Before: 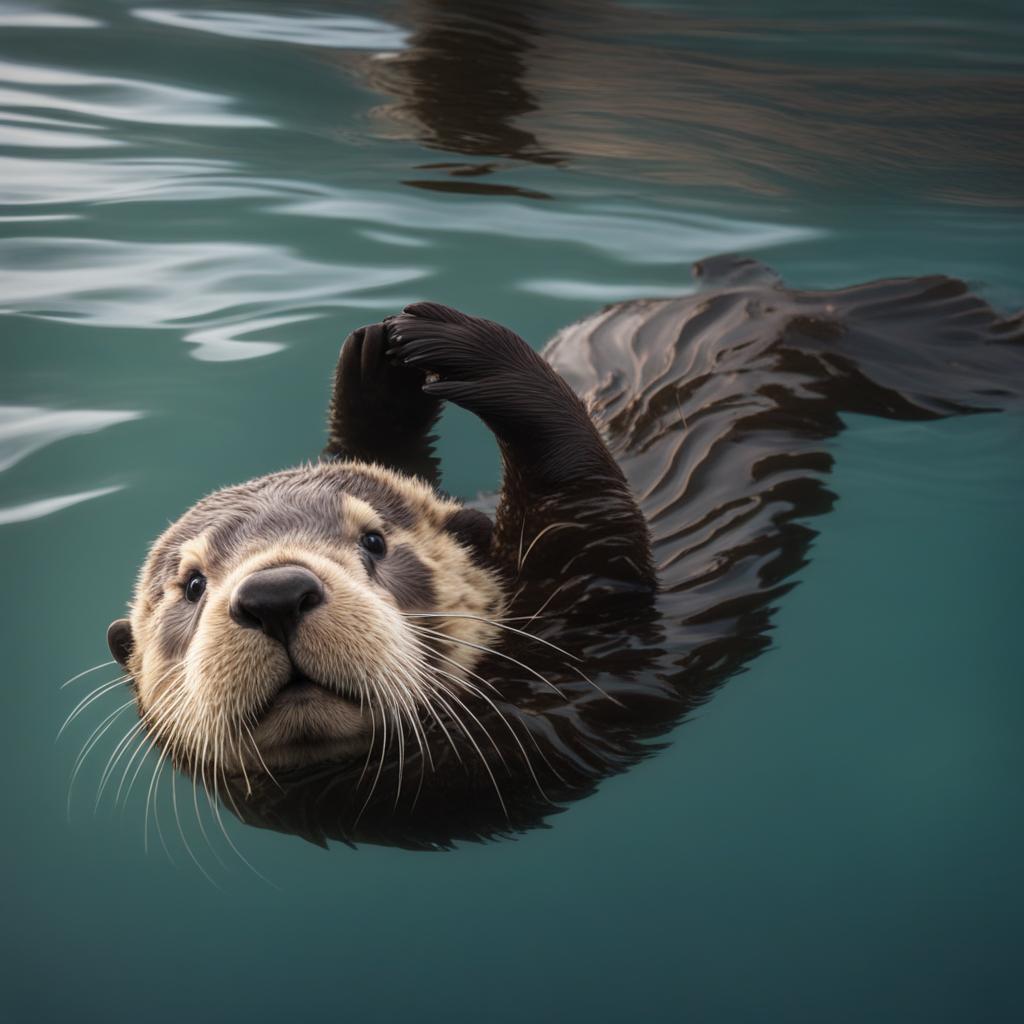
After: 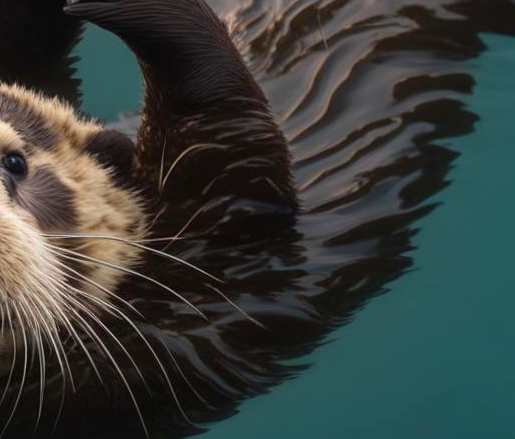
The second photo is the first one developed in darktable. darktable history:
crop: left 35.155%, top 37.104%, right 14.546%, bottom 19.996%
color correction: highlights b* -0.012, saturation 0.989
color balance rgb: linear chroma grading › global chroma 8.92%, perceptual saturation grading › global saturation 19.381%
